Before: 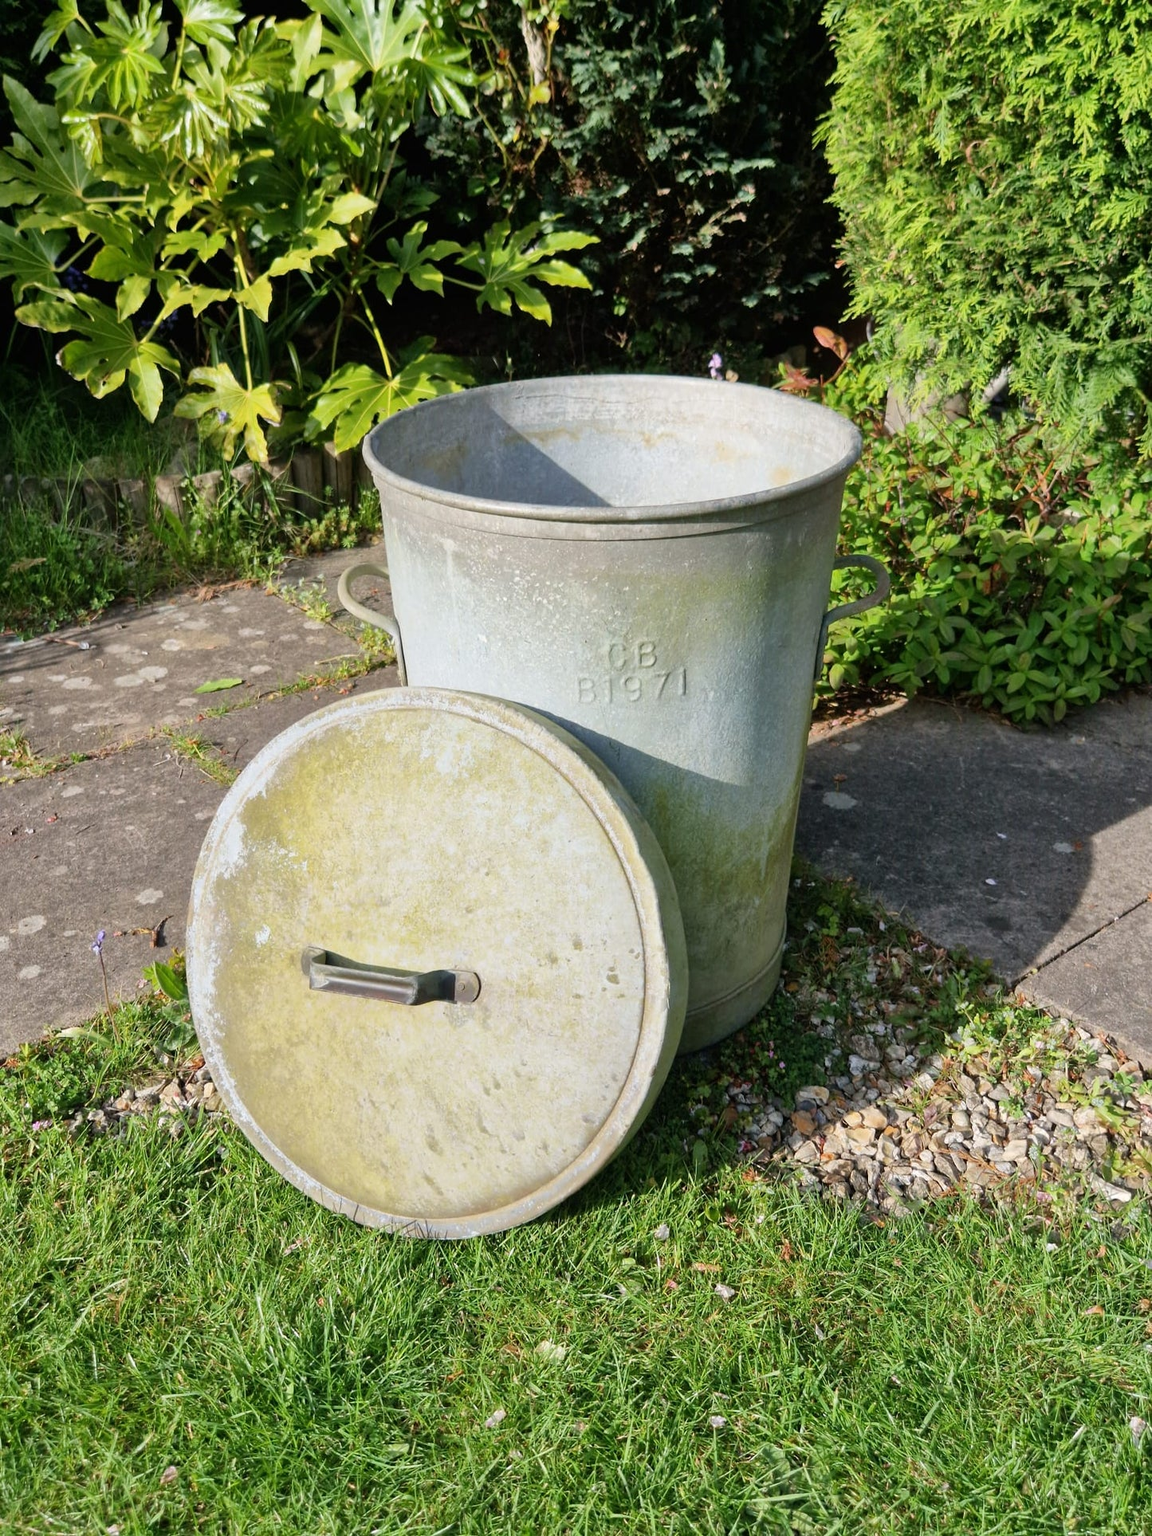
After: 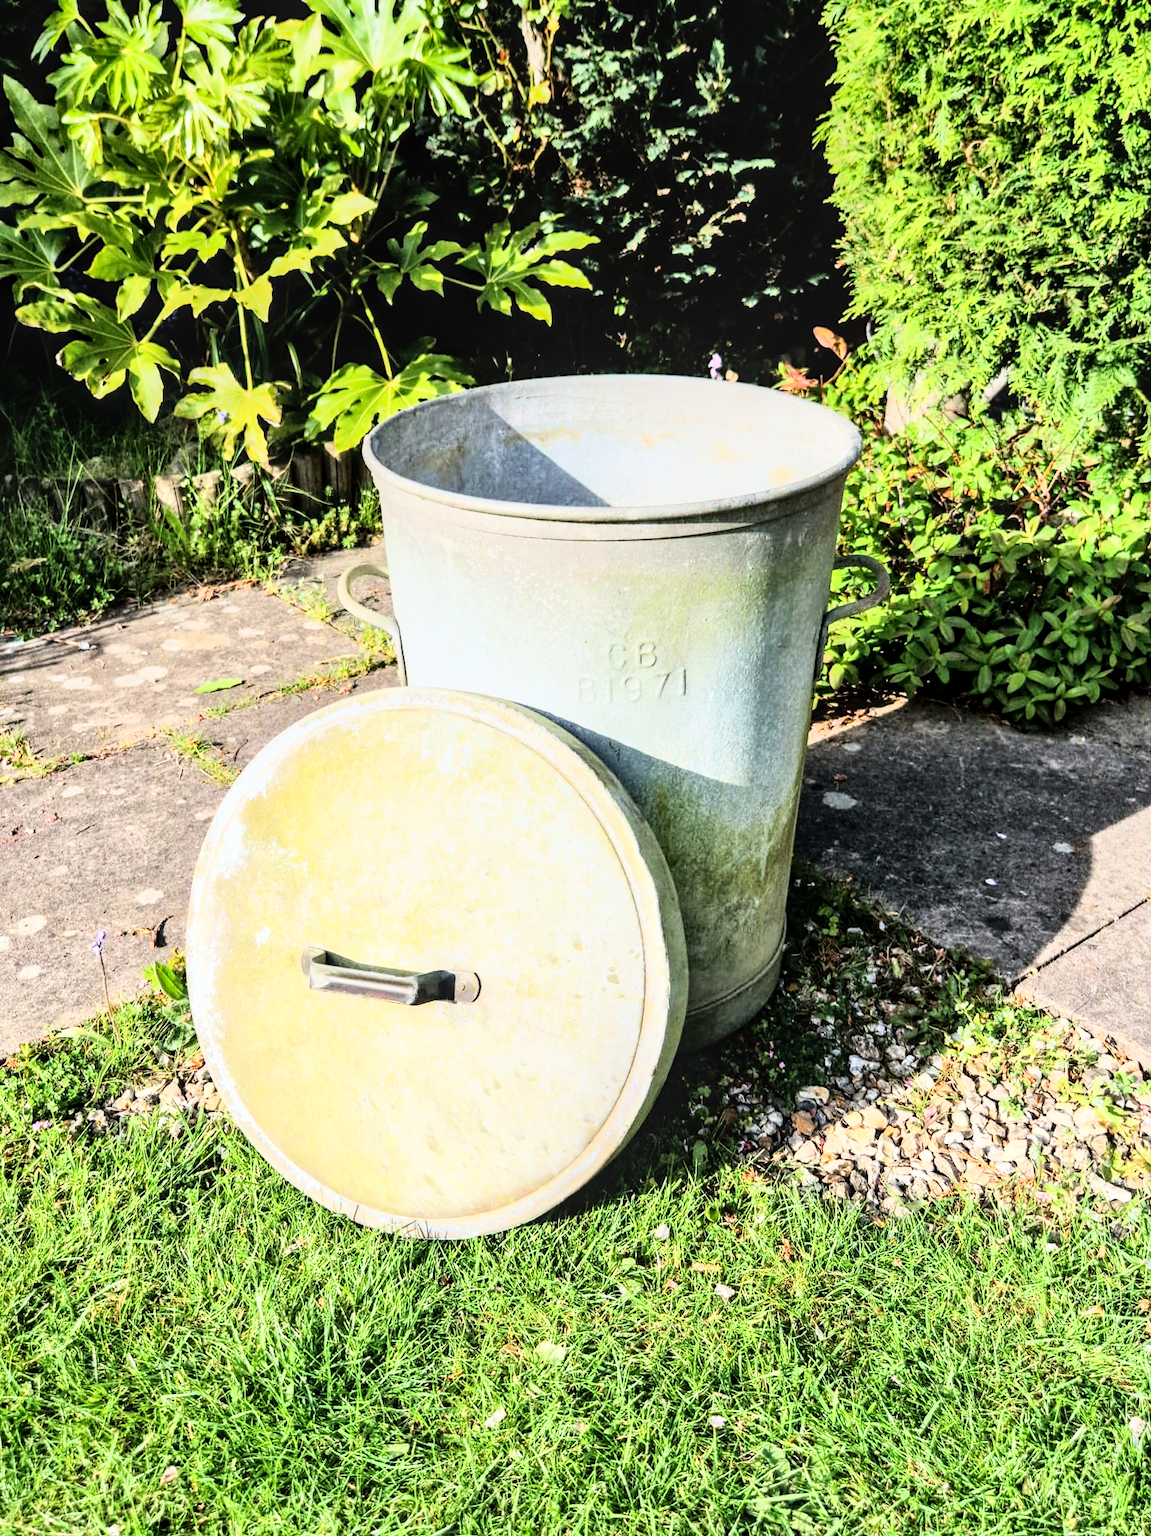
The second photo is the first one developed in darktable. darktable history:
local contrast: detail 130%
rgb curve: curves: ch0 [(0, 0) (0.21, 0.15) (0.24, 0.21) (0.5, 0.75) (0.75, 0.96) (0.89, 0.99) (1, 1)]; ch1 [(0, 0.02) (0.21, 0.13) (0.25, 0.2) (0.5, 0.67) (0.75, 0.9) (0.89, 0.97) (1, 1)]; ch2 [(0, 0.02) (0.21, 0.13) (0.25, 0.2) (0.5, 0.67) (0.75, 0.9) (0.89, 0.97) (1, 1)], compensate middle gray true
